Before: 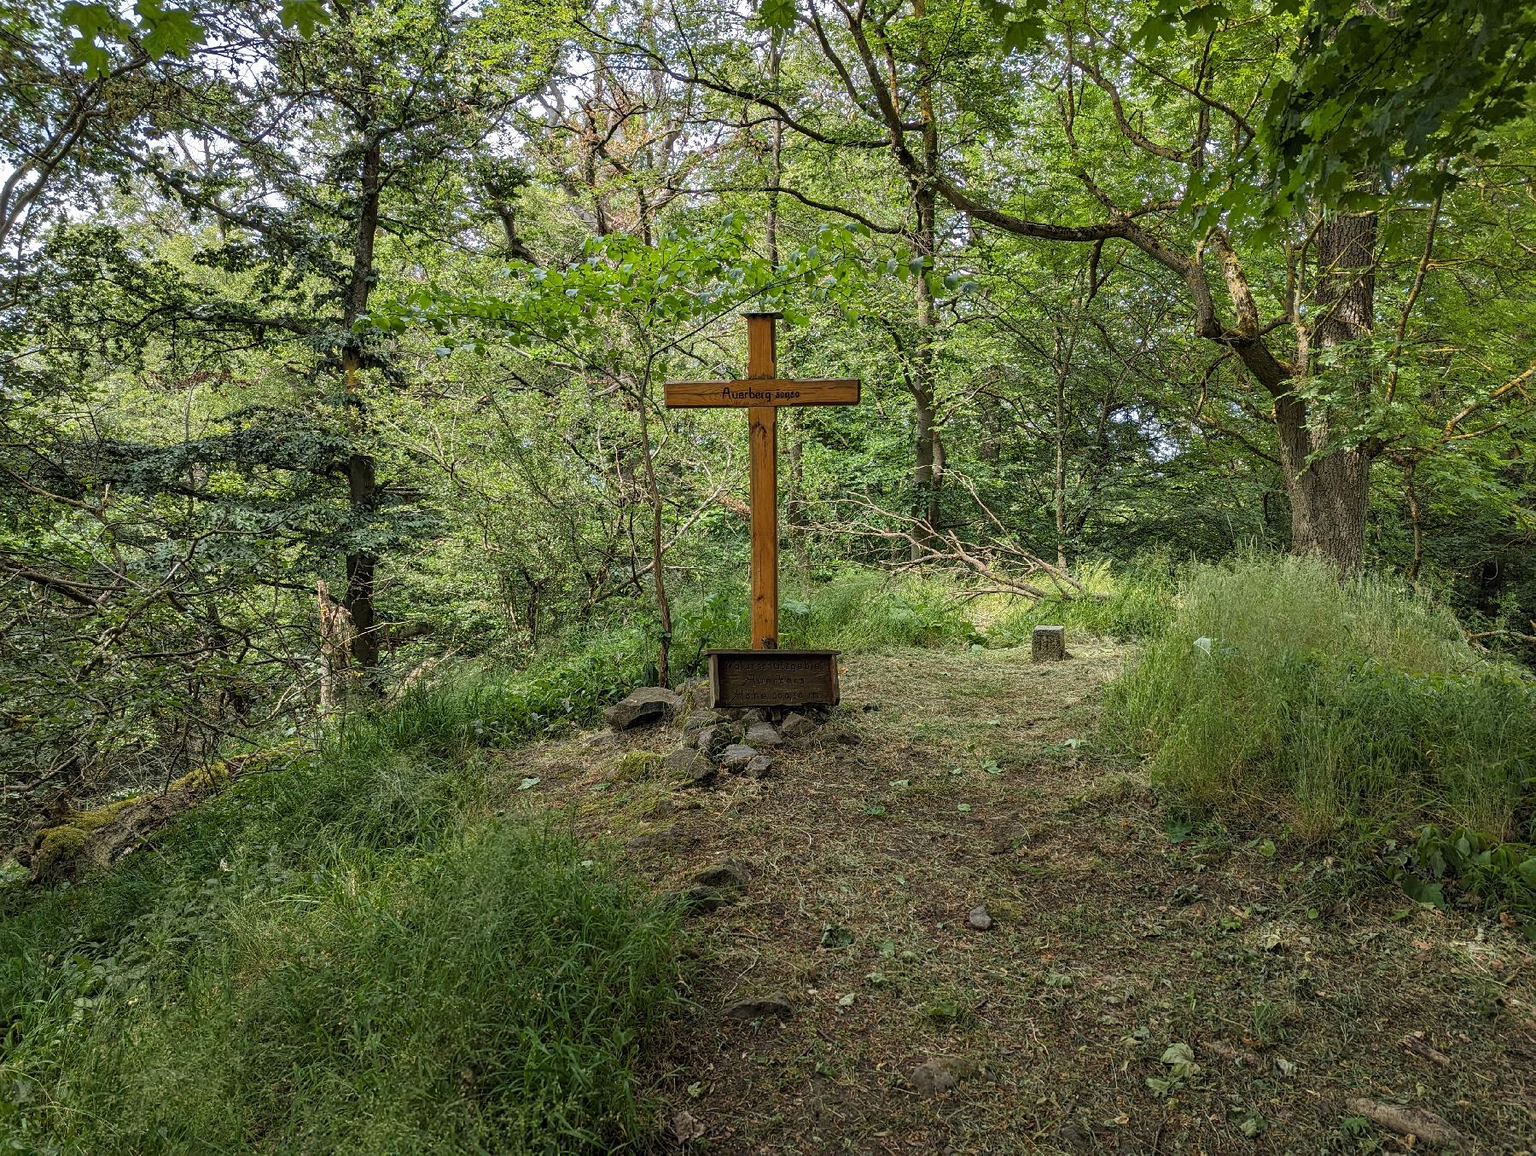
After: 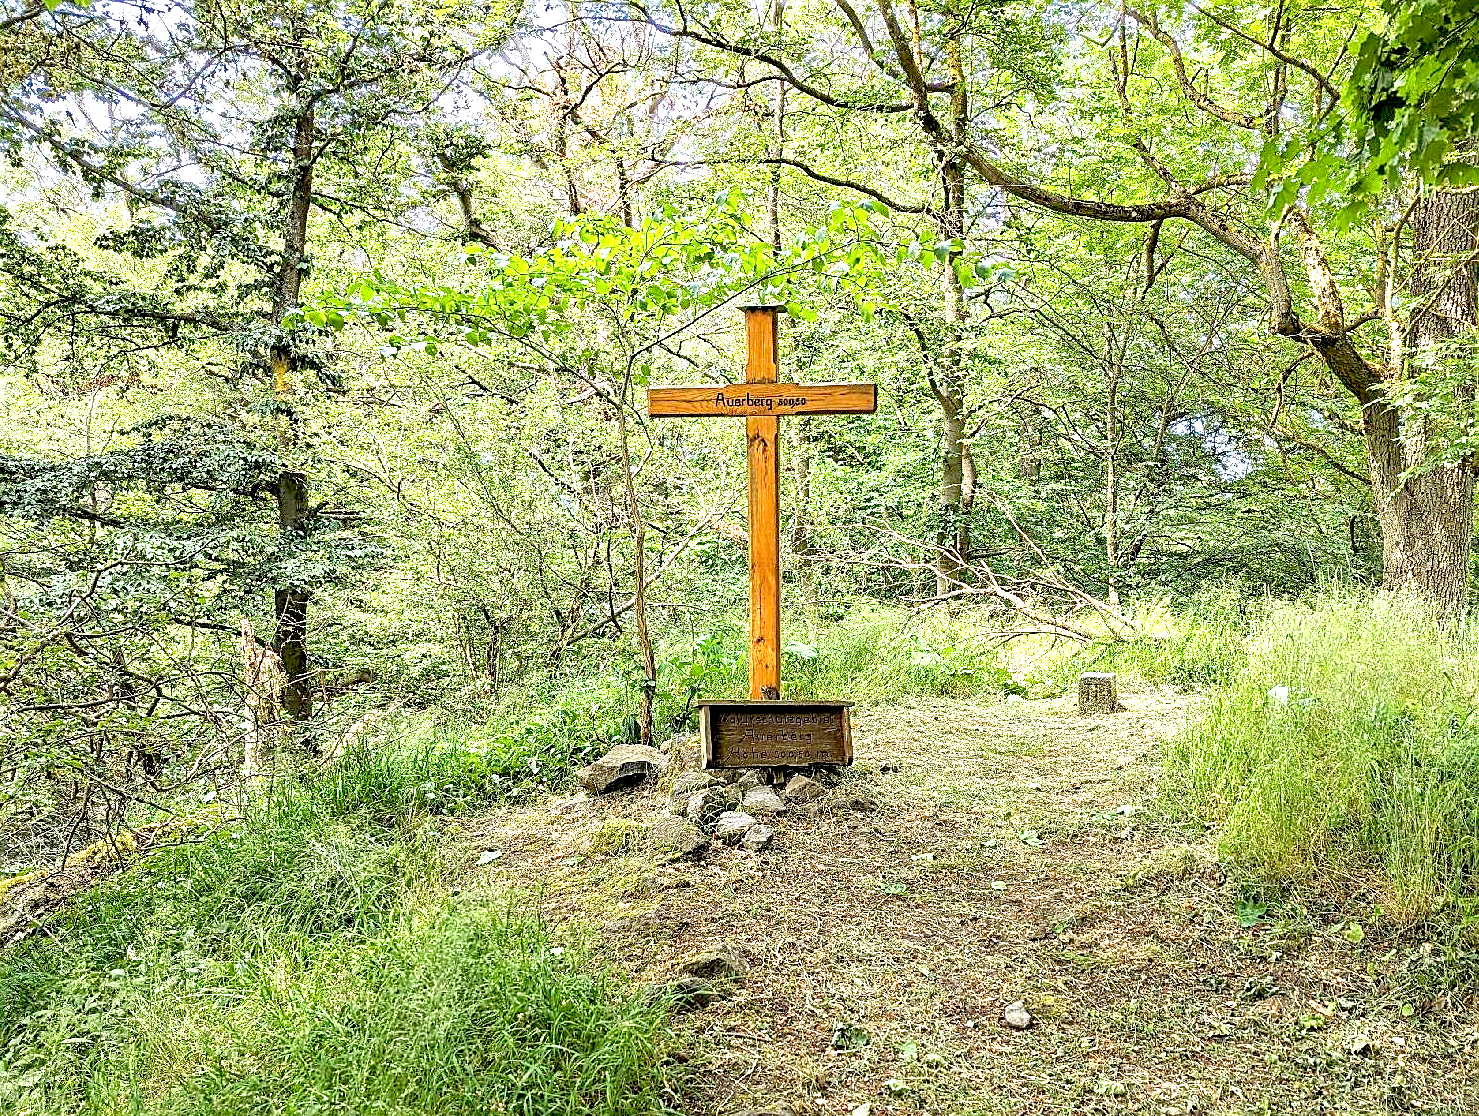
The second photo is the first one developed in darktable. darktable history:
crop and rotate: left 7.282%, top 4.62%, right 10.544%, bottom 12.985%
exposure: black level correction 0.005, exposure 2.077 EV, compensate highlight preservation false
local contrast: mode bilateral grid, contrast 20, coarseness 50, detail 119%, midtone range 0.2
levels: levels [0, 0.478, 1]
sharpen: on, module defaults
